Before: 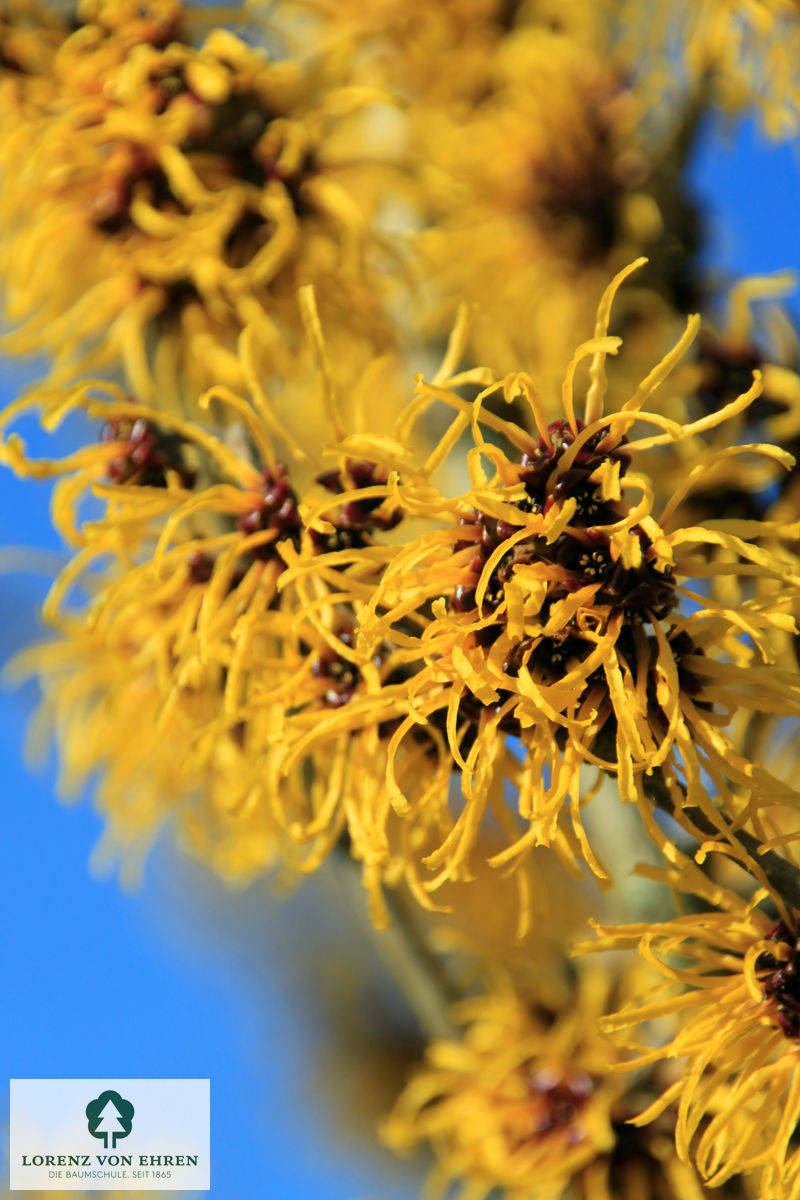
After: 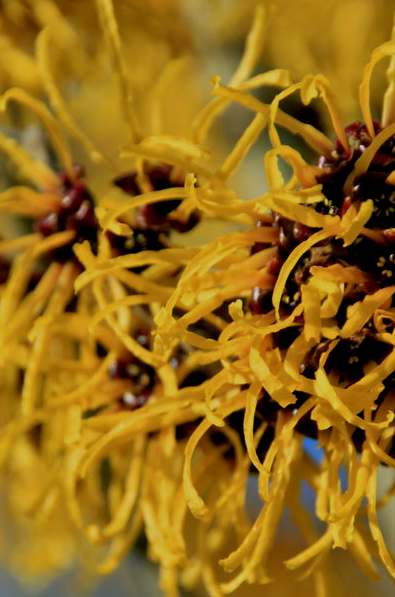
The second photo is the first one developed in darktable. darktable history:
exposure: black level correction 0.009, exposure -0.665 EV, compensate highlight preservation false
contrast equalizer: octaves 7, y [[0.5, 0.488, 0.462, 0.461, 0.491, 0.5], [0.5 ×6], [0.5 ×6], [0 ×6], [0 ×6]], mix -0.996
crop: left 25.387%, top 24.877%, right 25.15%, bottom 25.362%
